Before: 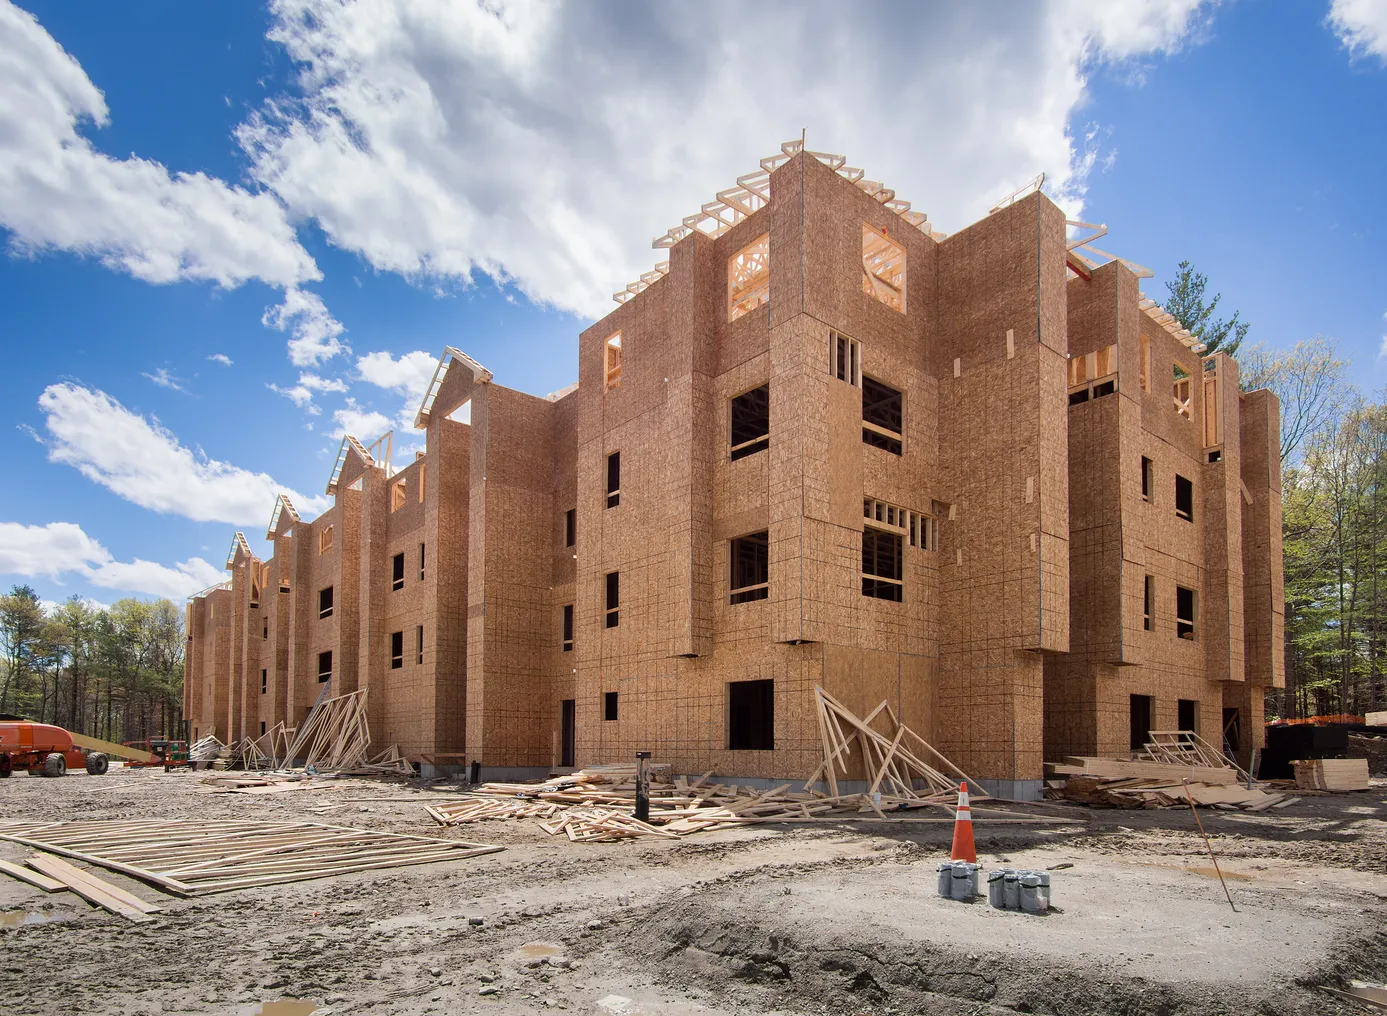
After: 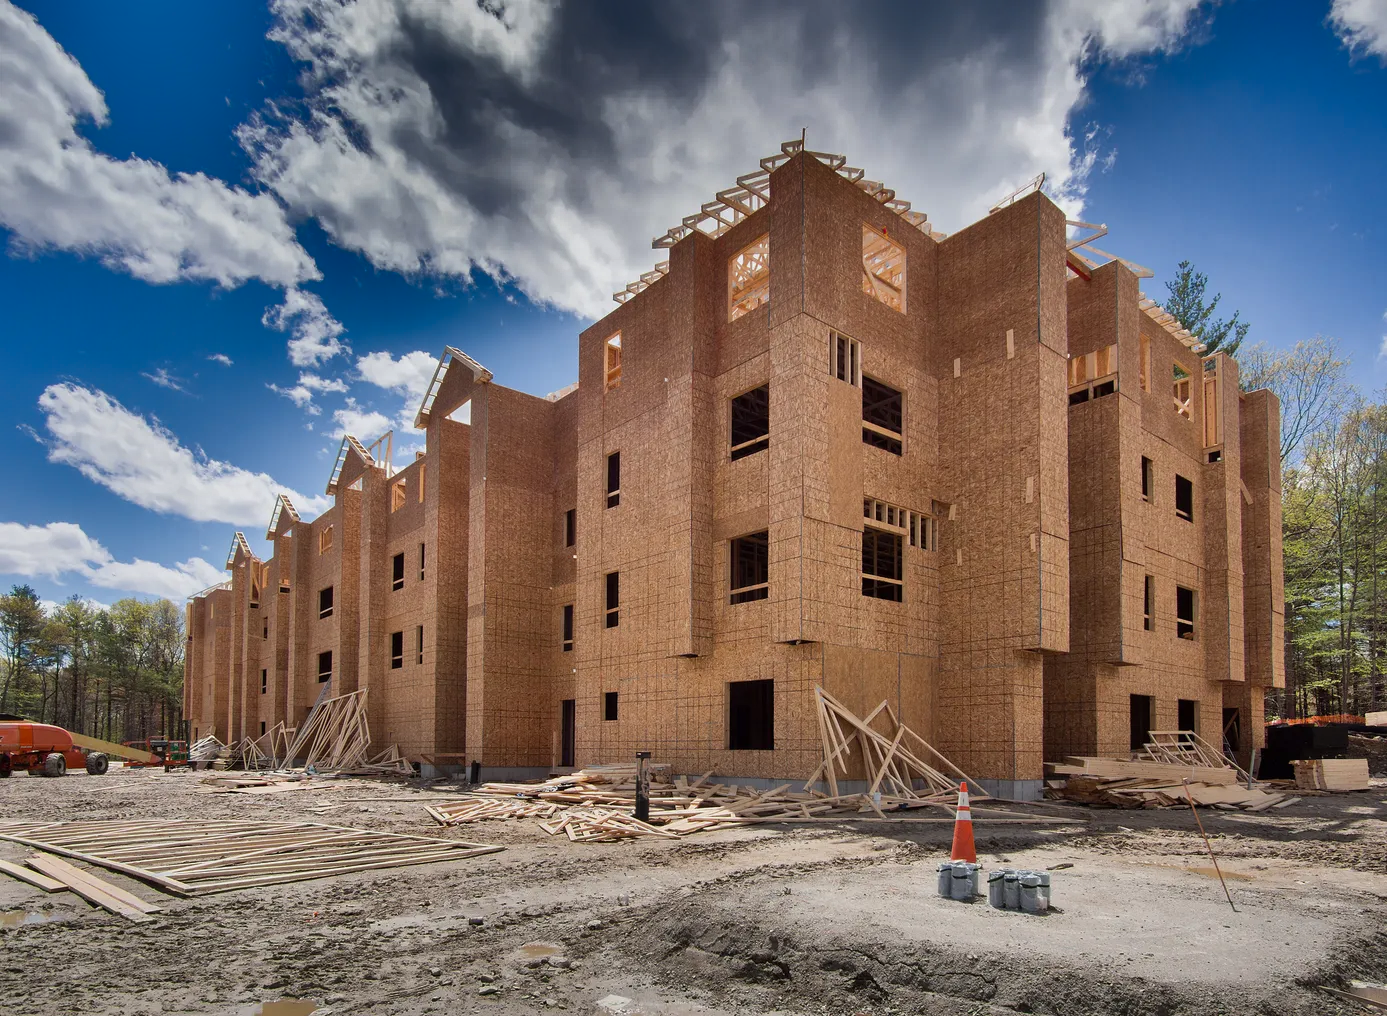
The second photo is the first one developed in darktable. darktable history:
shadows and highlights: radius 124.44, shadows 99.66, white point adjustment -3.08, highlights -99.74, soften with gaussian
